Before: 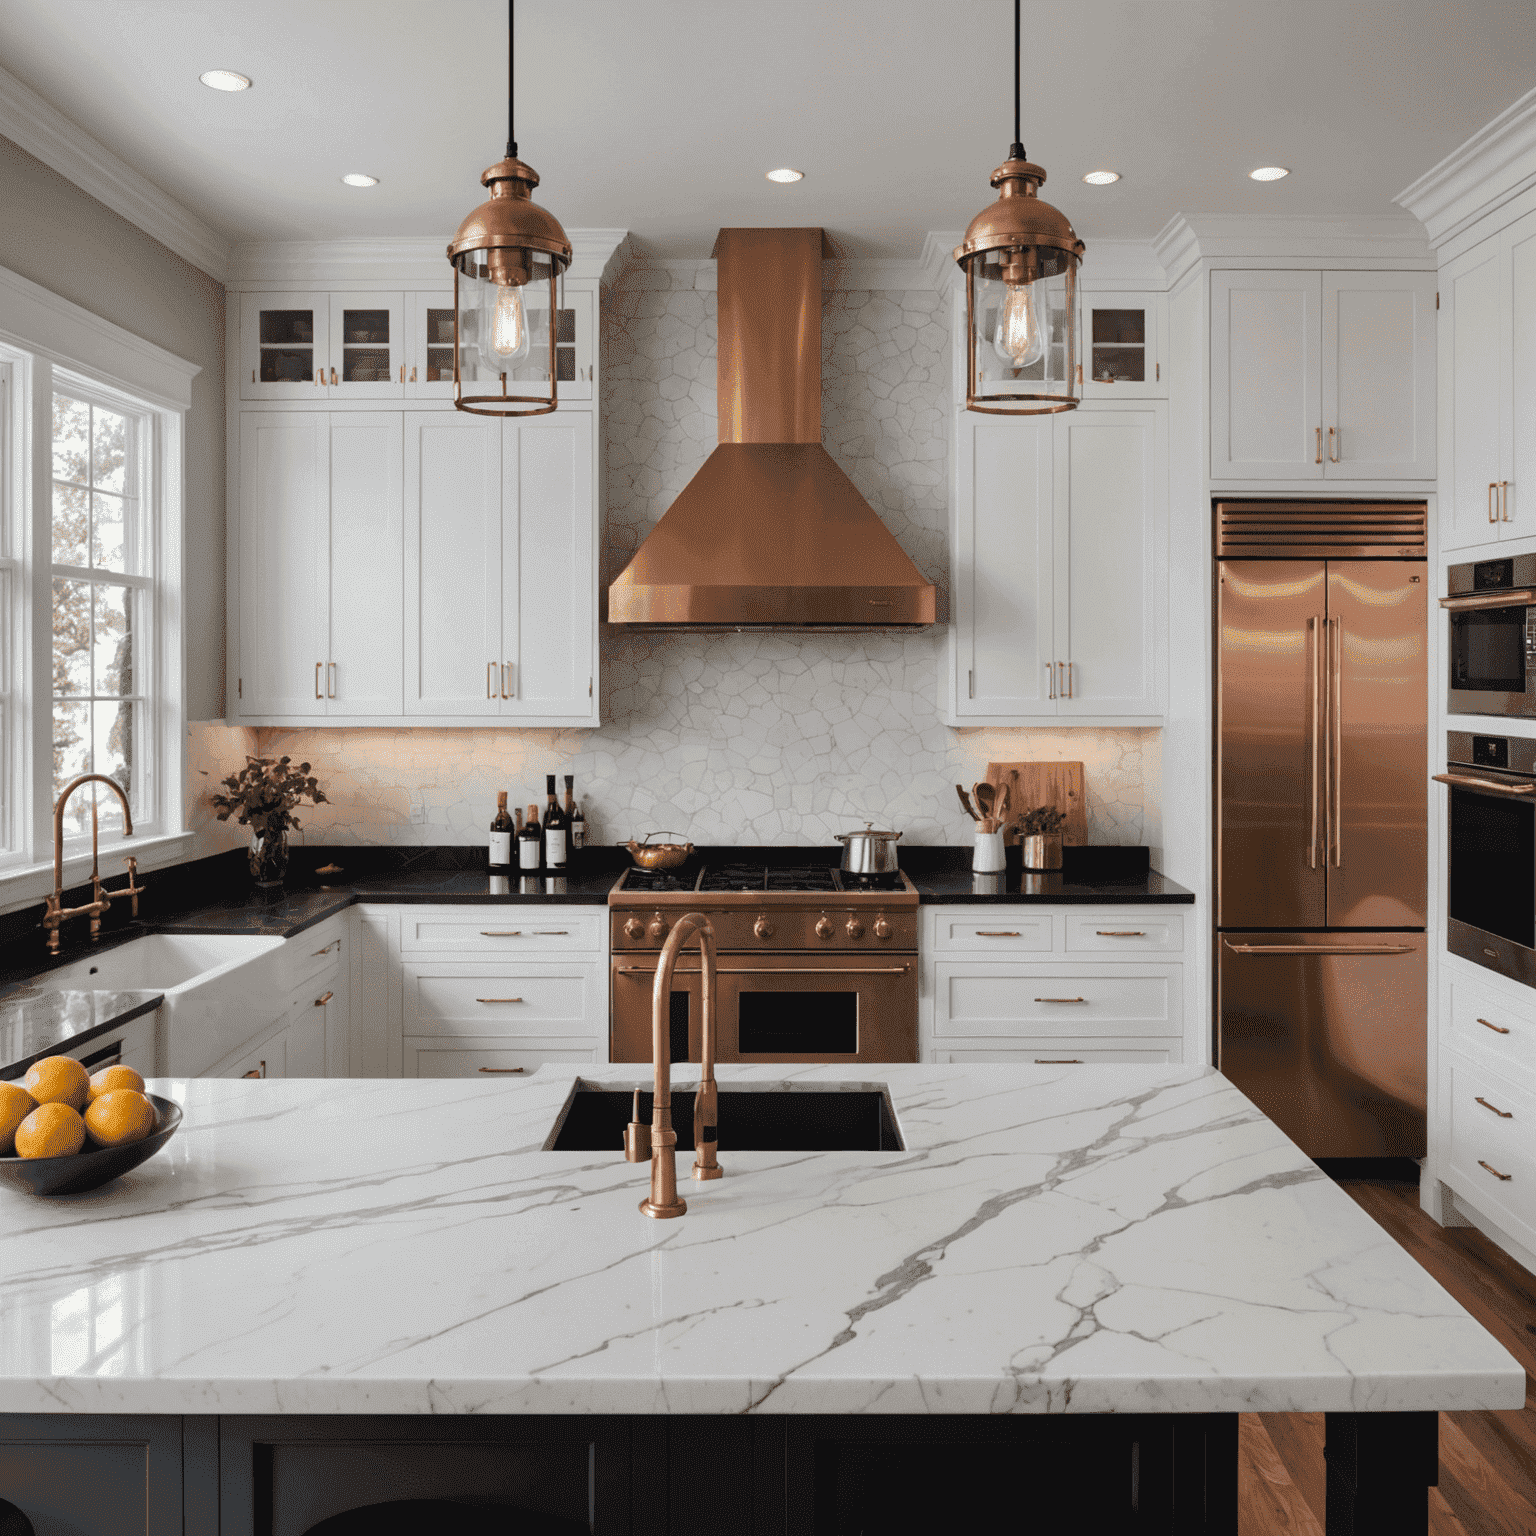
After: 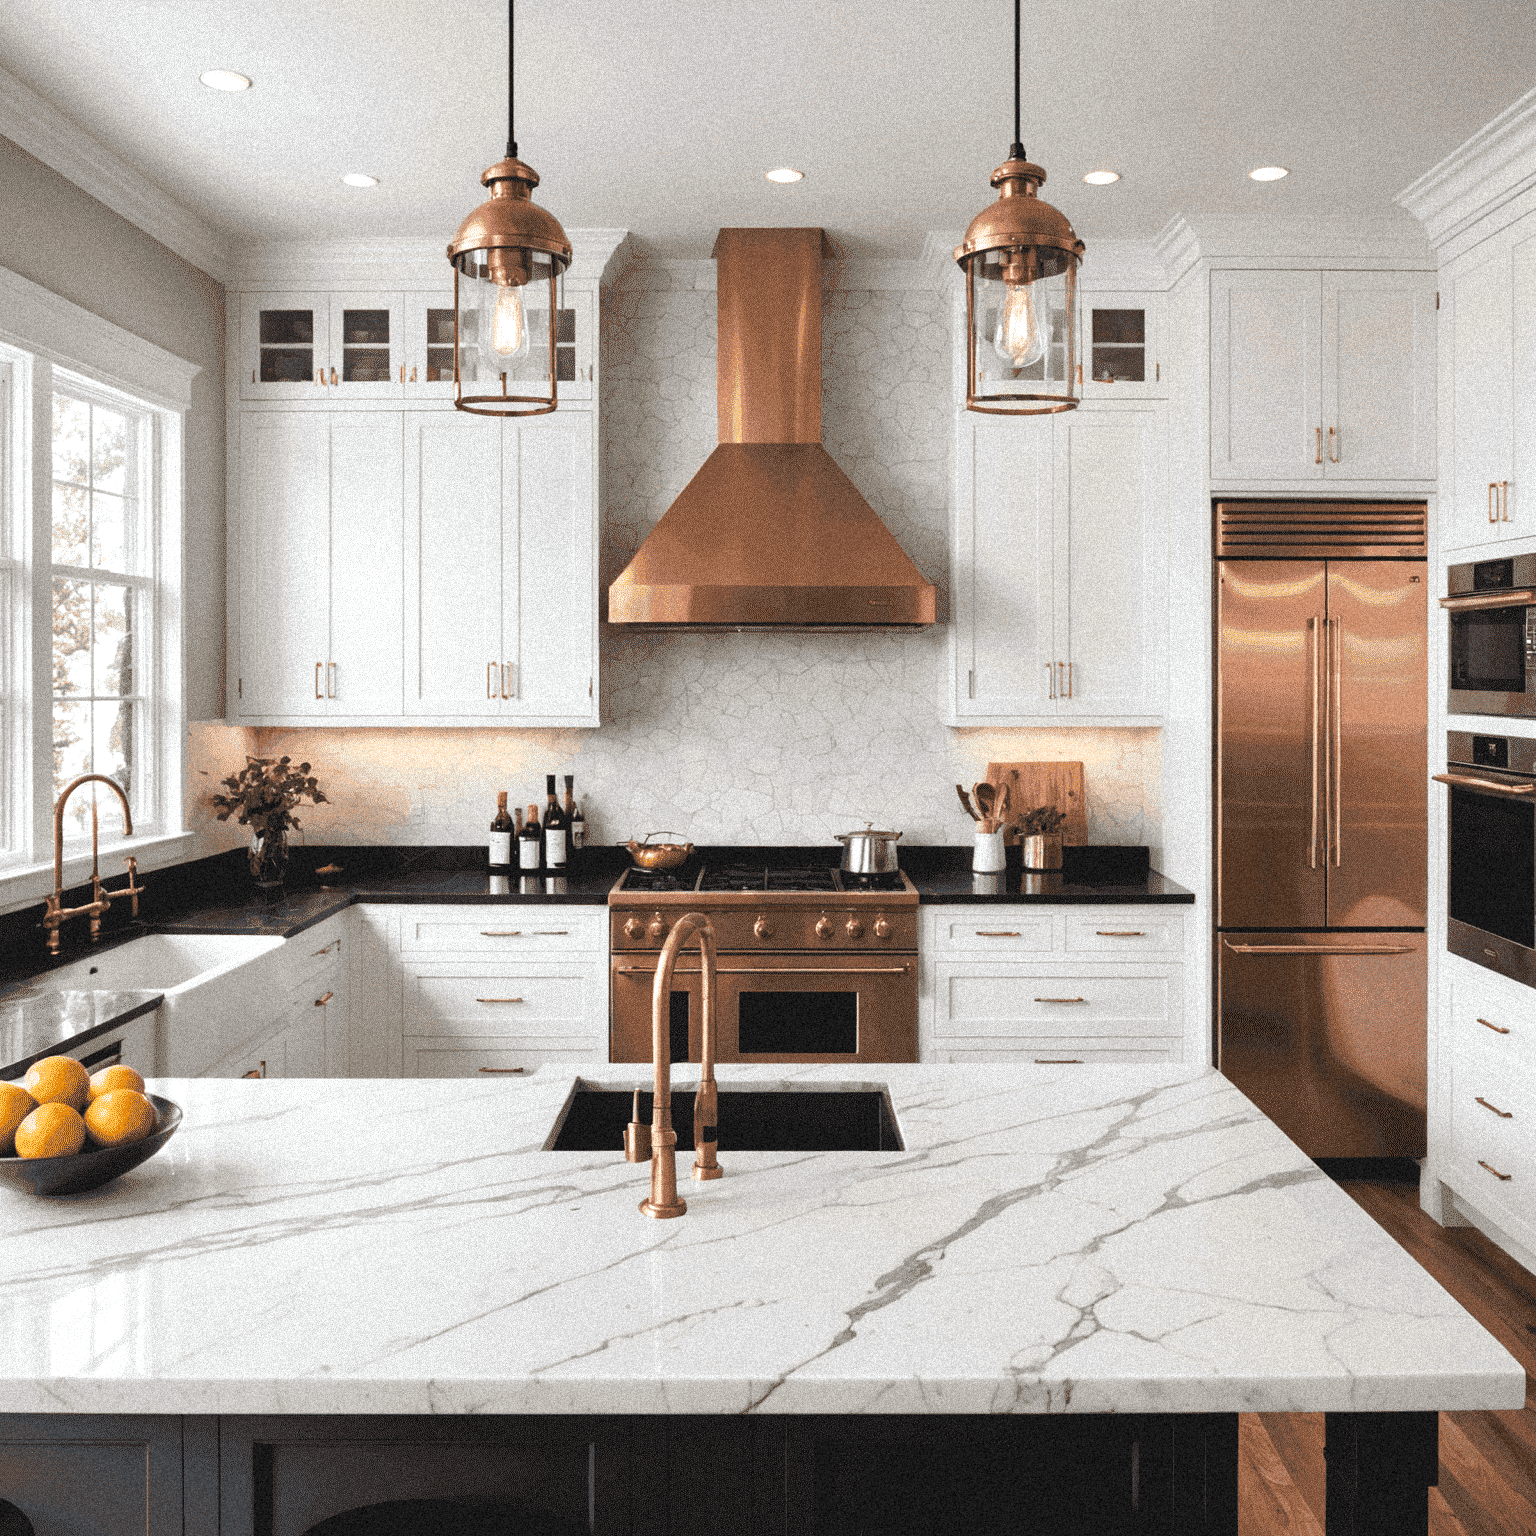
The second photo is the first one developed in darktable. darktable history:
grain: strength 35%, mid-tones bias 0%
exposure: black level correction -0.002, exposure 0.54 EV, compensate highlight preservation false
